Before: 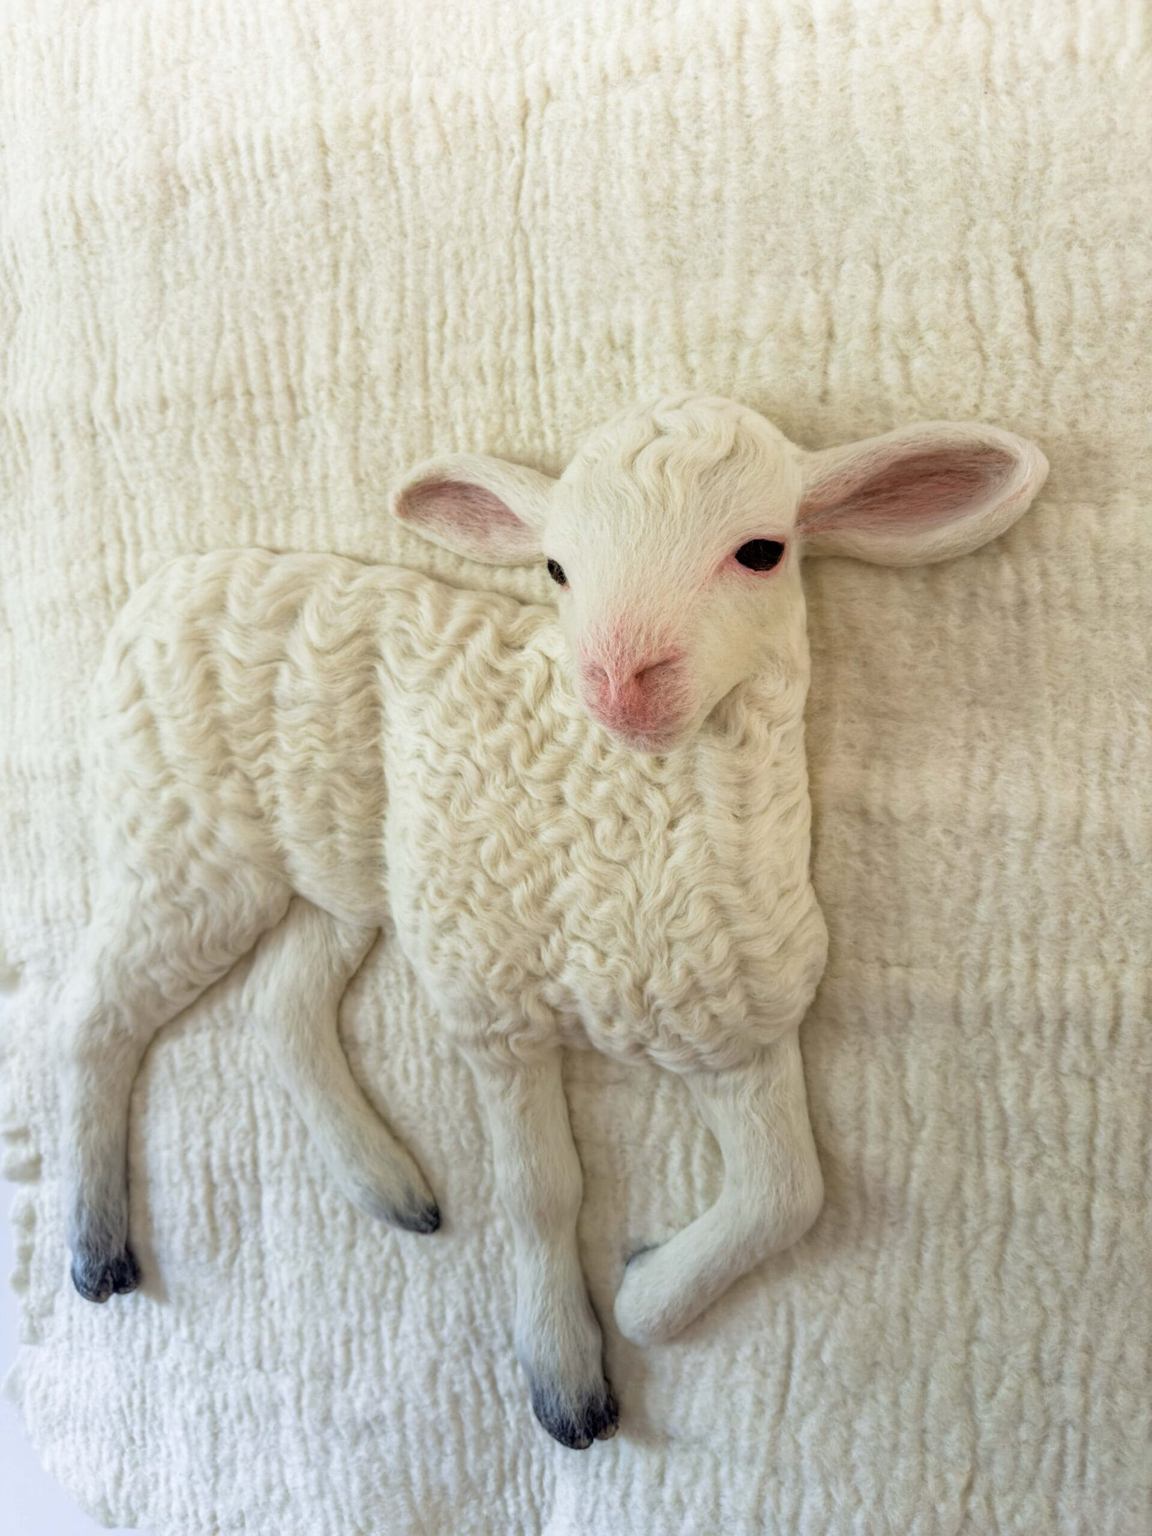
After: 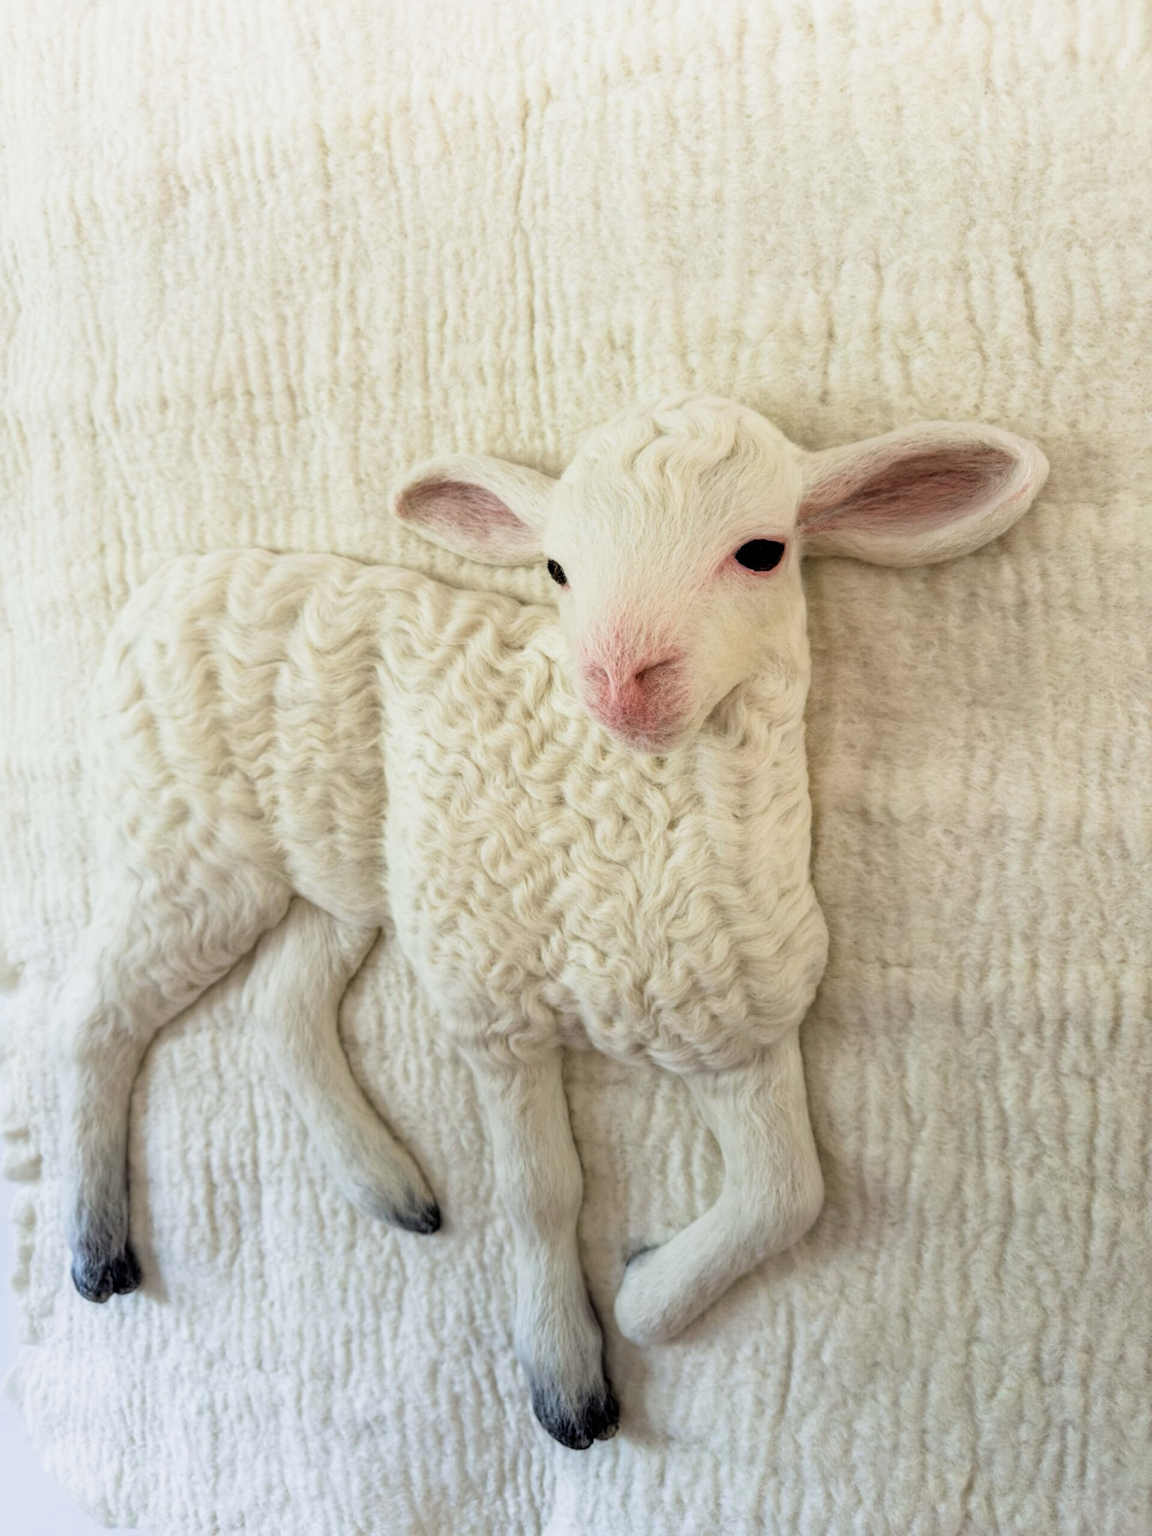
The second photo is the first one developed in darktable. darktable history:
filmic rgb: black relative exposure -8.07 EV, white relative exposure 3.01 EV, threshold 2.96 EV, hardness 5.37, contrast 1.253, enable highlight reconstruction true
